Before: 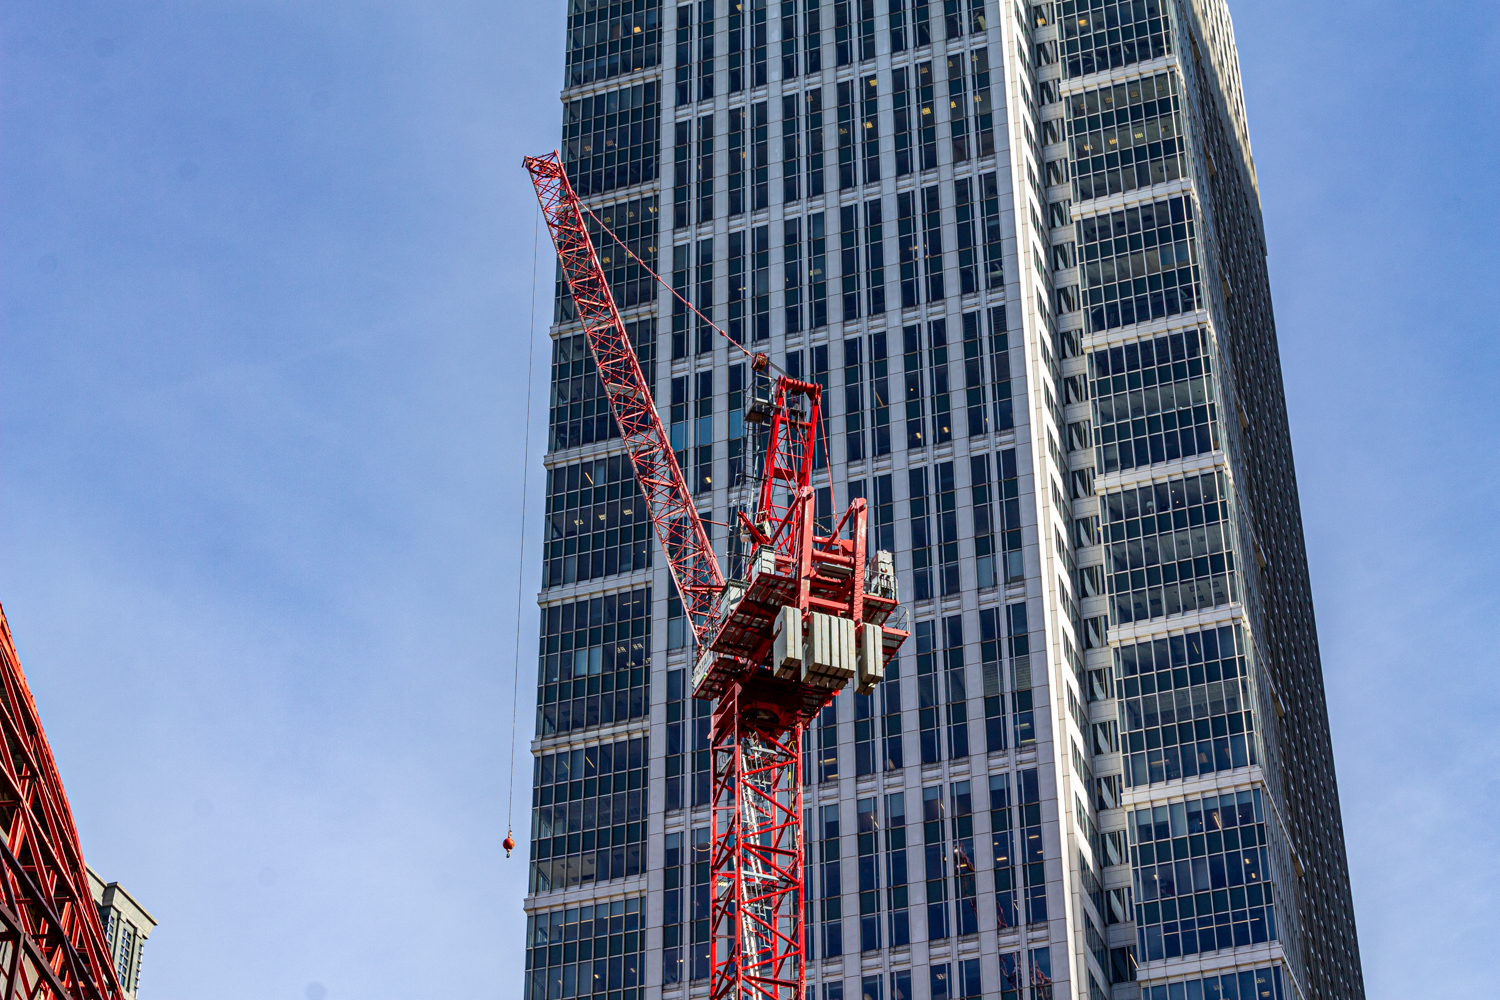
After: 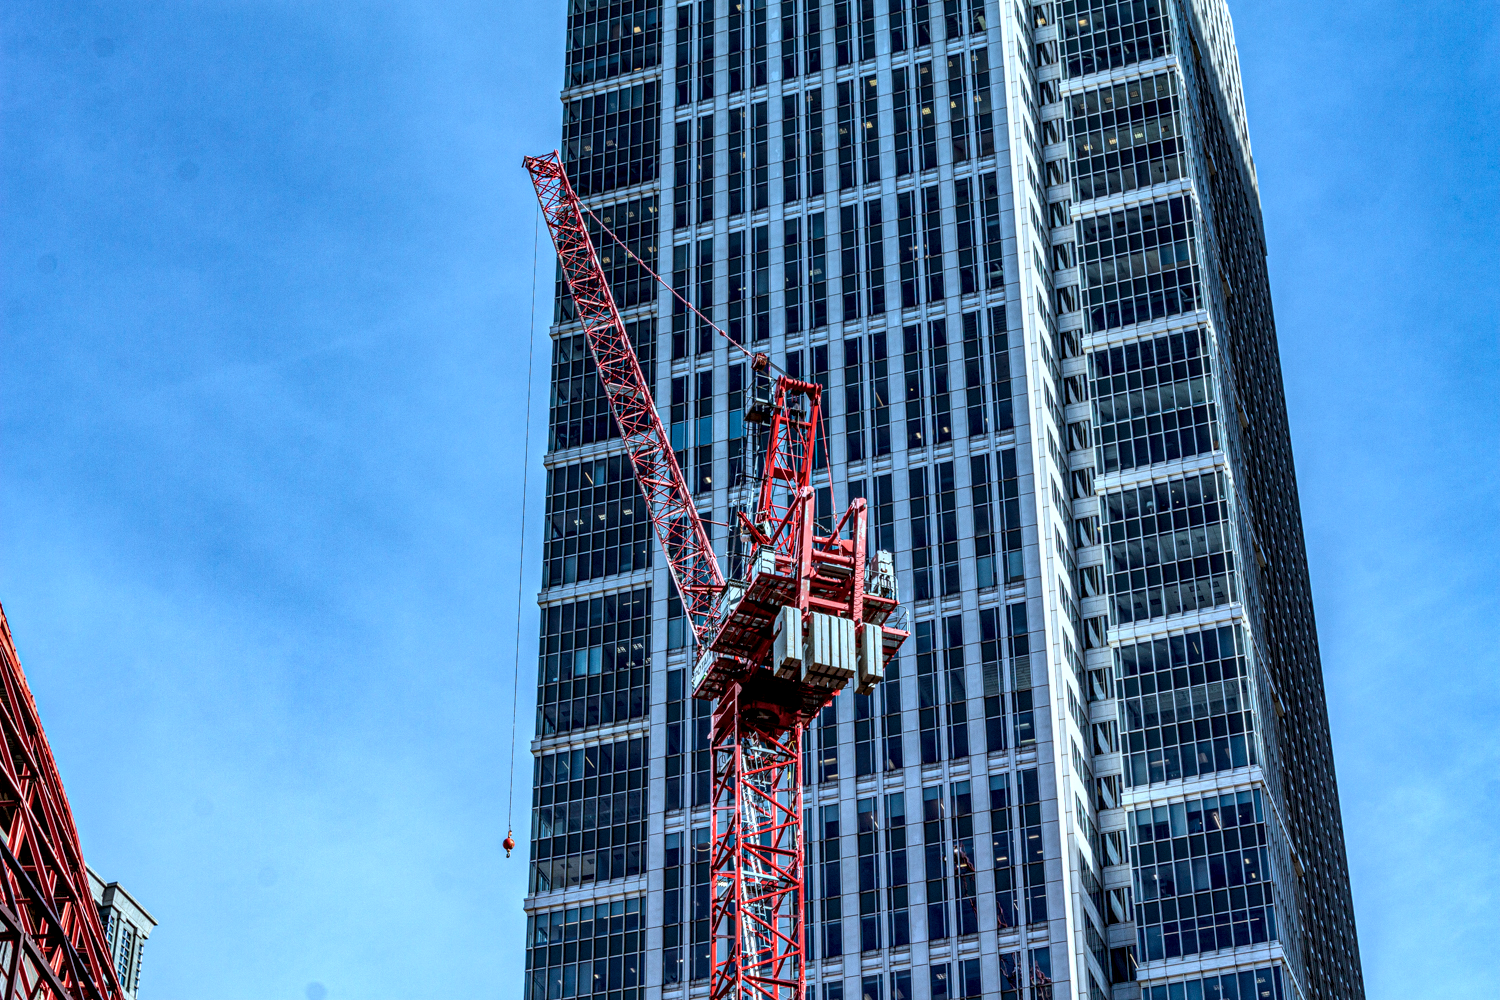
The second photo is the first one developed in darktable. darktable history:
color correction: highlights a* -9.35, highlights b* -23.15
local contrast: highlights 79%, shadows 56%, detail 175%, midtone range 0.428
